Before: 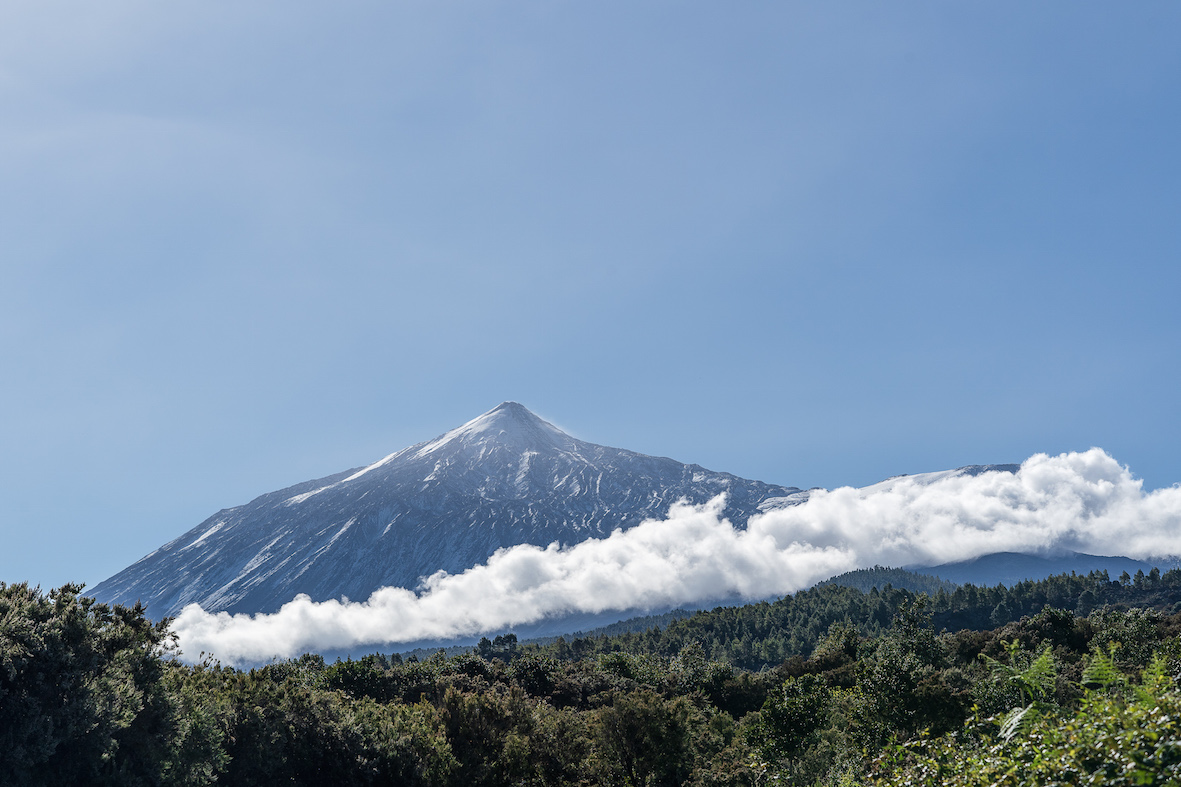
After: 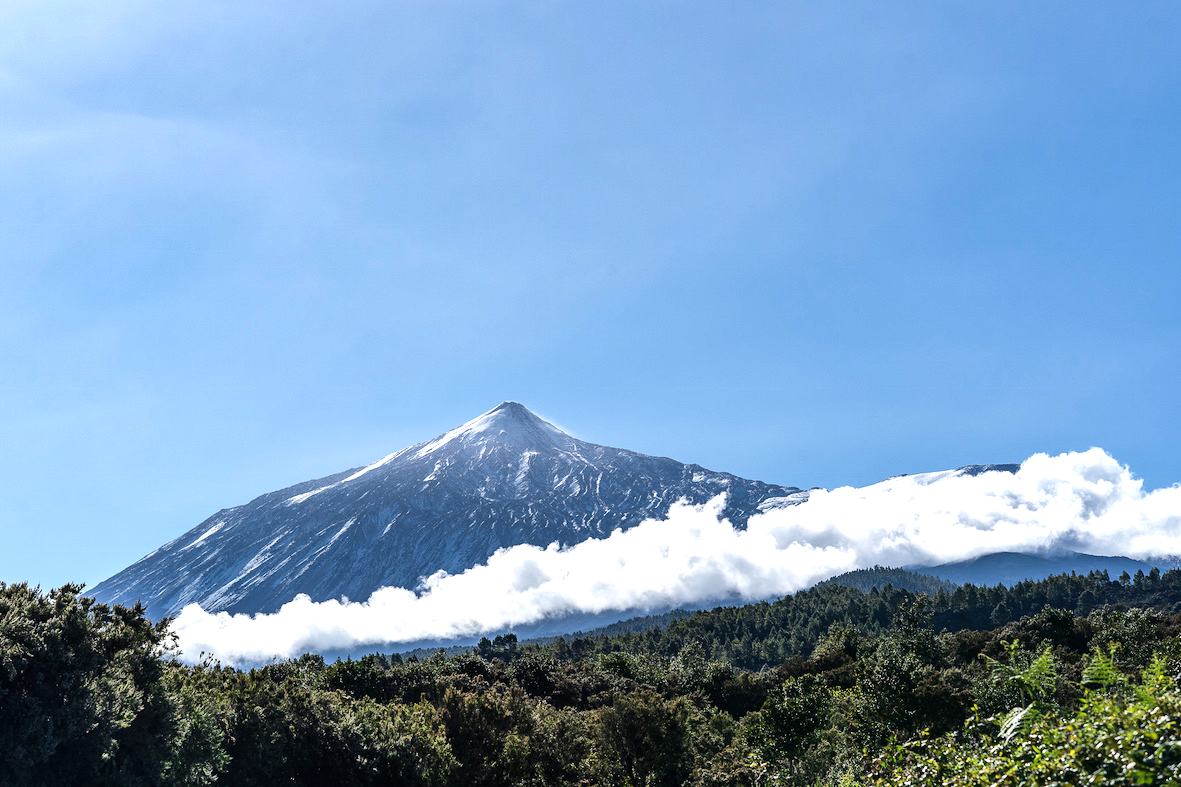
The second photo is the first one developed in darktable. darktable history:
tone equalizer: -8 EV -0.75 EV, -7 EV -0.7 EV, -6 EV -0.6 EV, -5 EV -0.4 EV, -3 EV 0.4 EV, -2 EV 0.6 EV, -1 EV 0.7 EV, +0 EV 0.75 EV, edges refinement/feathering 500, mask exposure compensation -1.57 EV, preserve details no
shadows and highlights: white point adjustment 0.05, highlights color adjustment 55.9%, soften with gaussian
contrast brightness saturation: contrast 0.04, saturation 0.16
